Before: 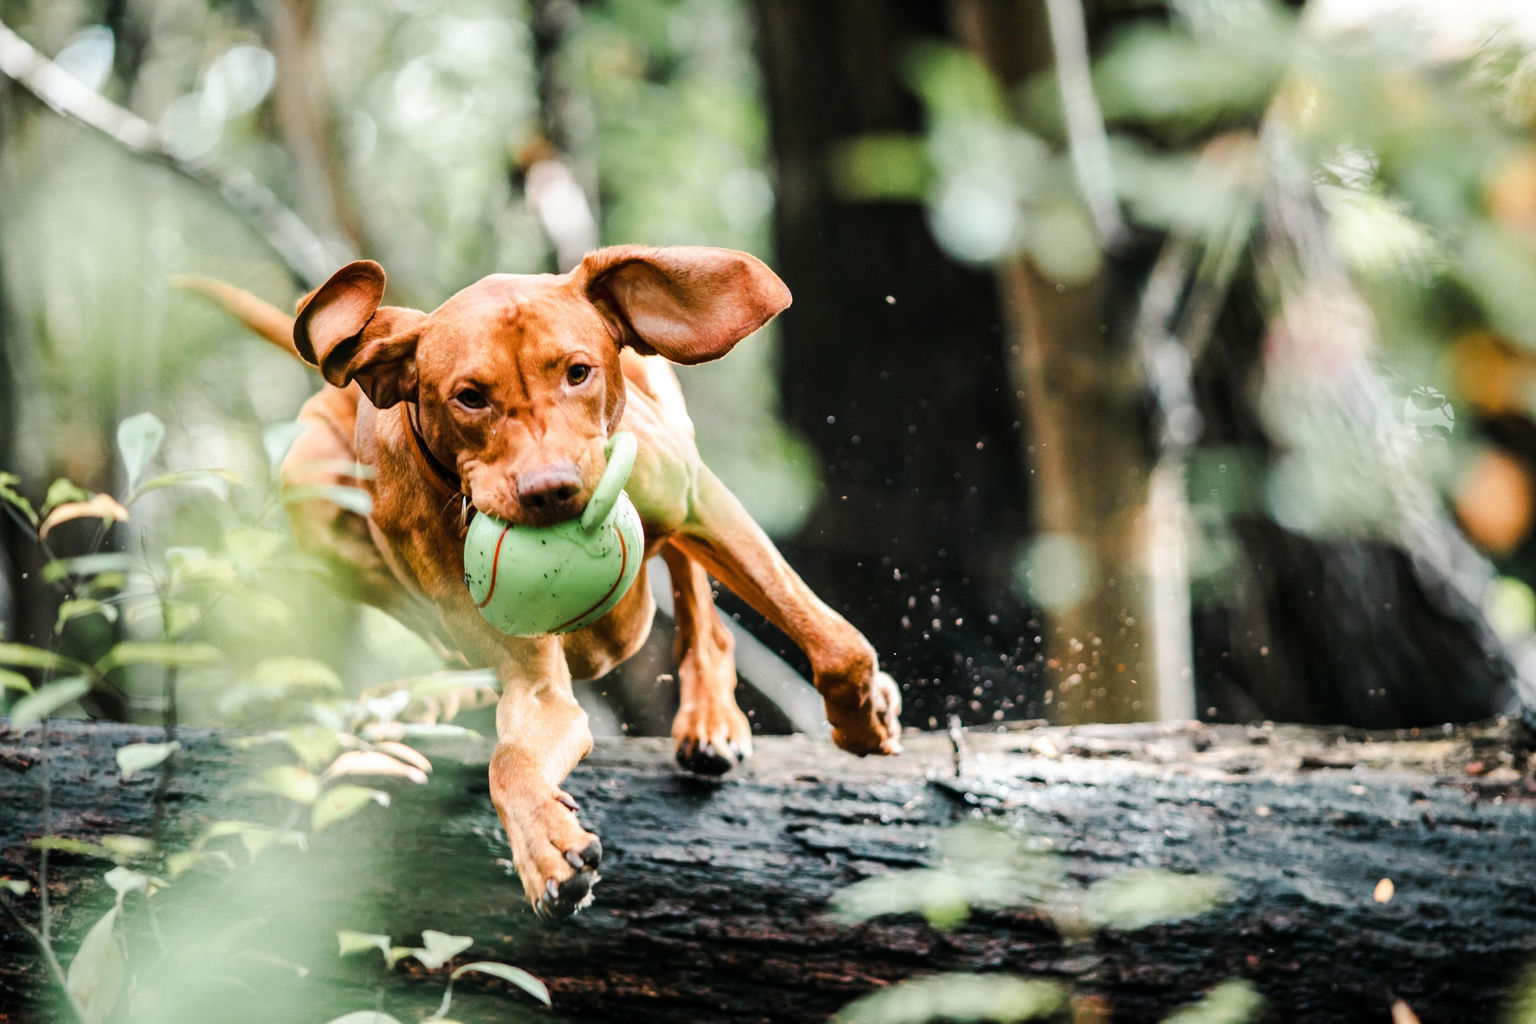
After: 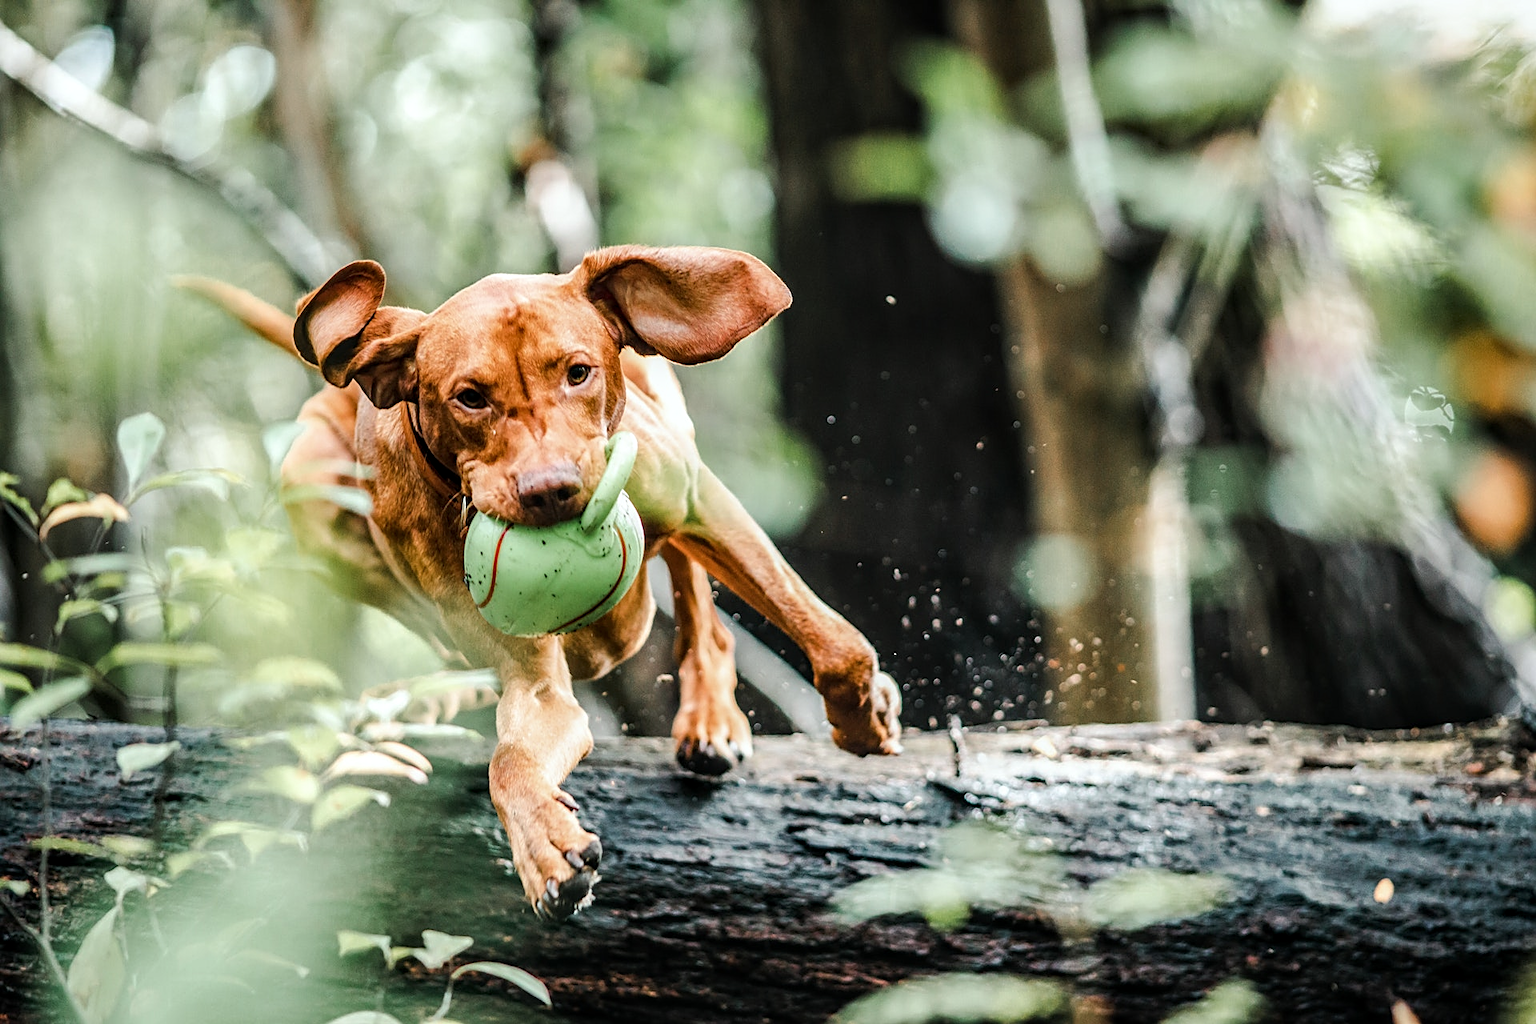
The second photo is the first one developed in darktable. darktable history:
white balance: red 0.978, blue 0.999
sharpen: on, module defaults
contrast brightness saturation: saturation -0.05
local contrast: on, module defaults
